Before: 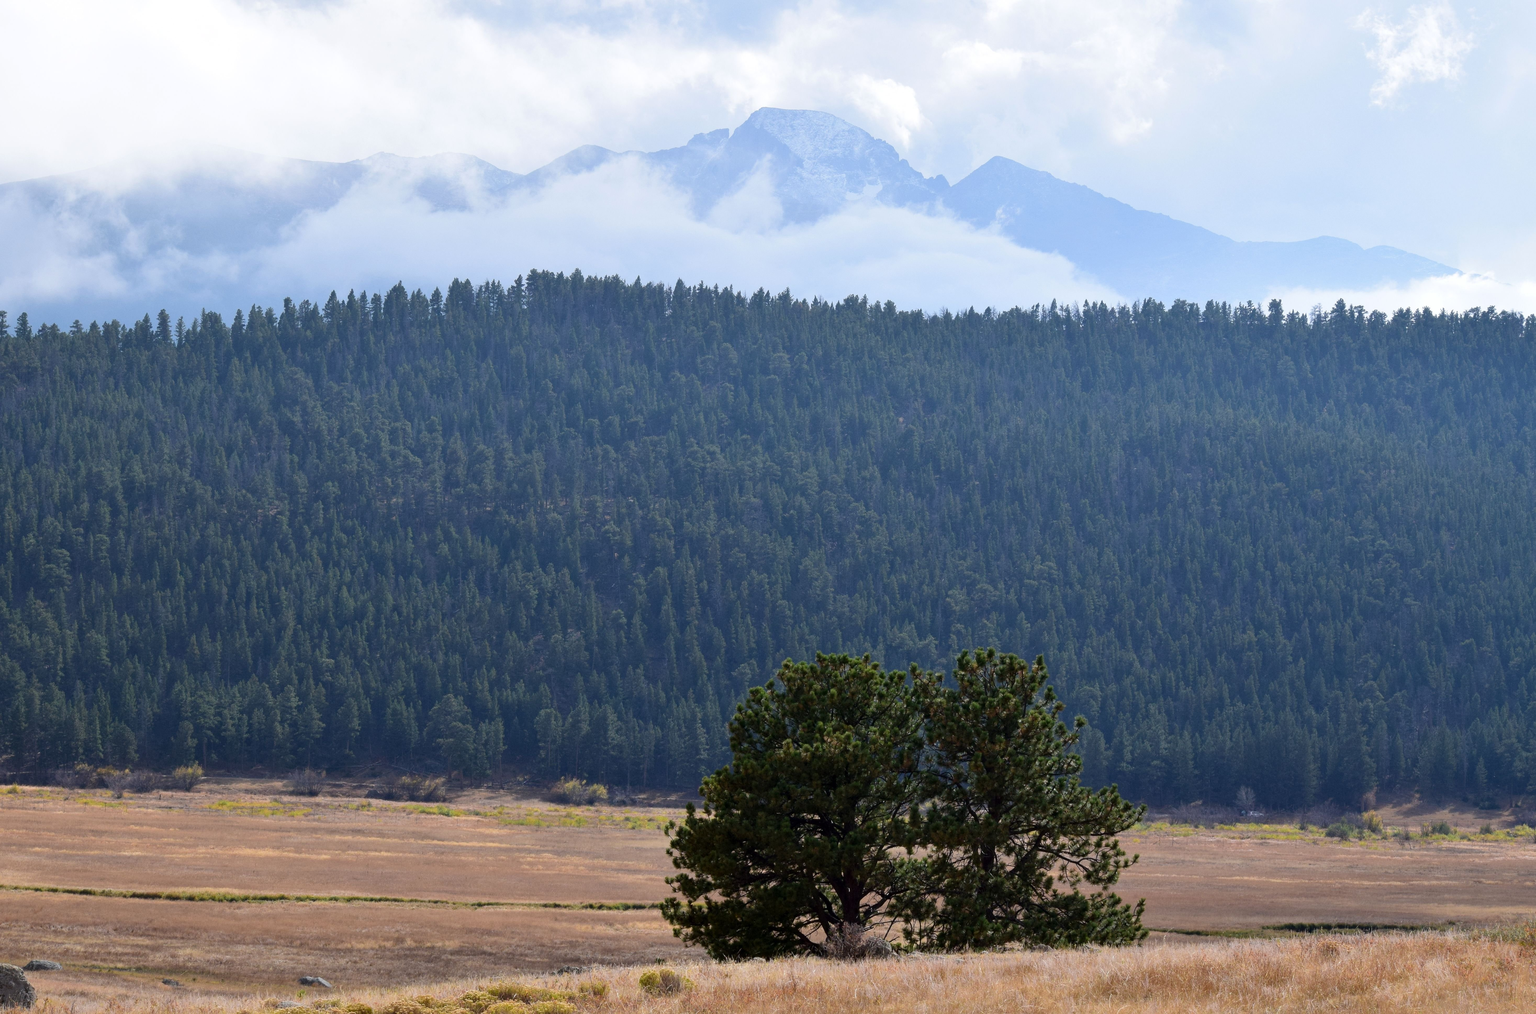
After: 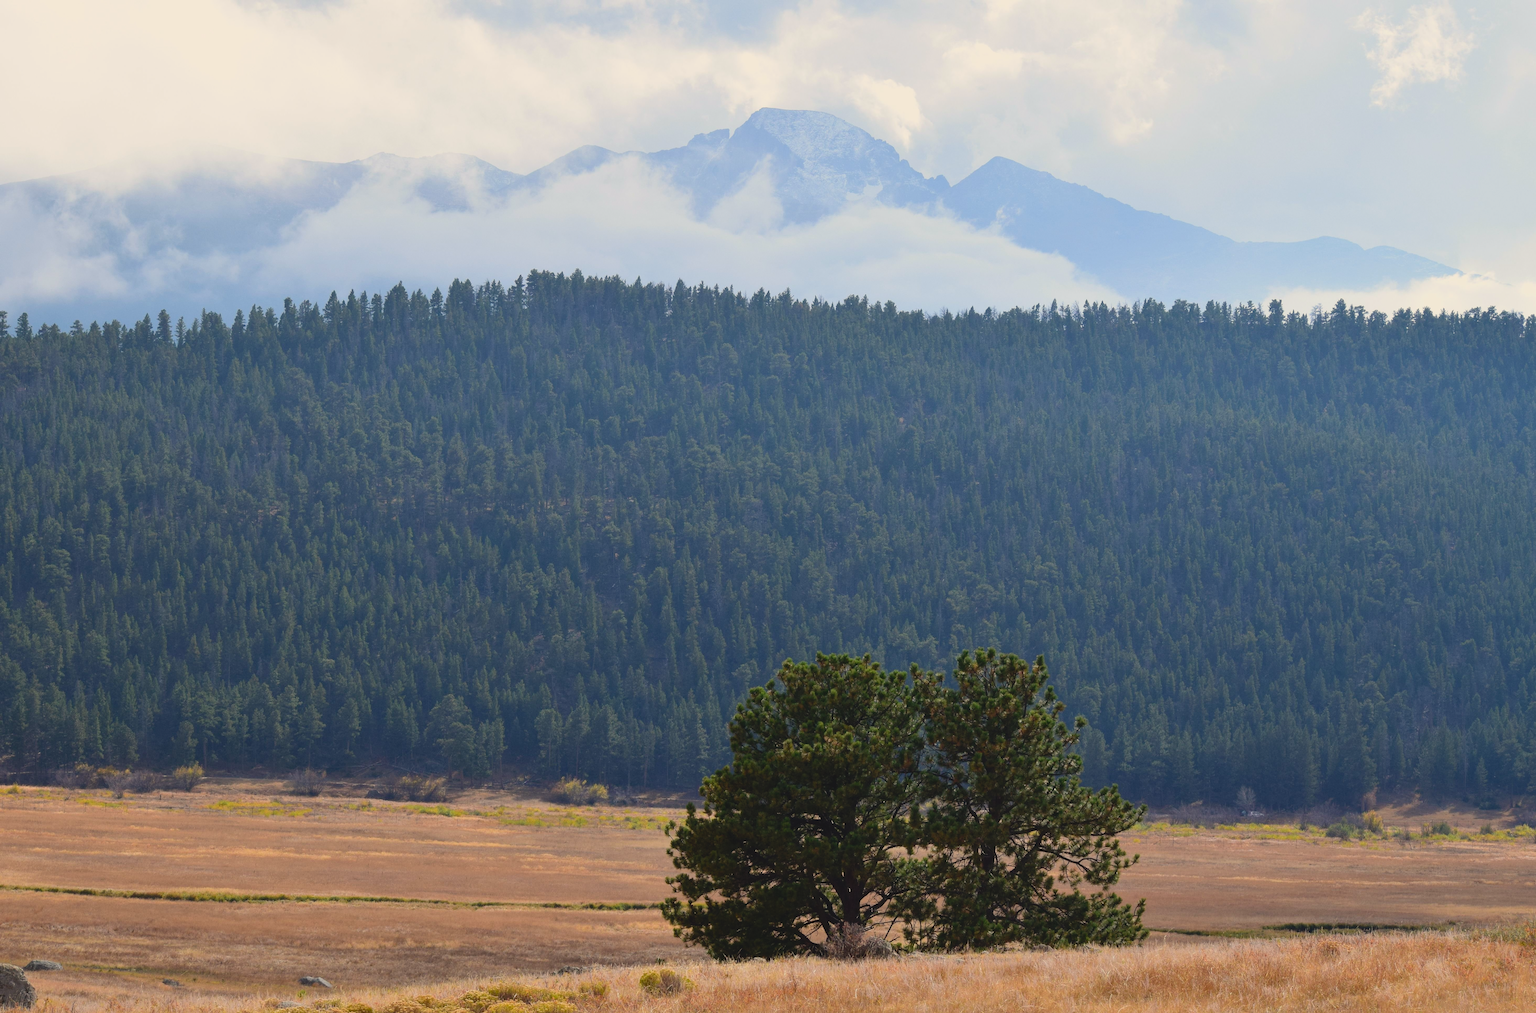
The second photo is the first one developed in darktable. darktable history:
white balance: red 1.045, blue 0.932
lowpass: radius 0.1, contrast 0.85, saturation 1.1, unbound 0
